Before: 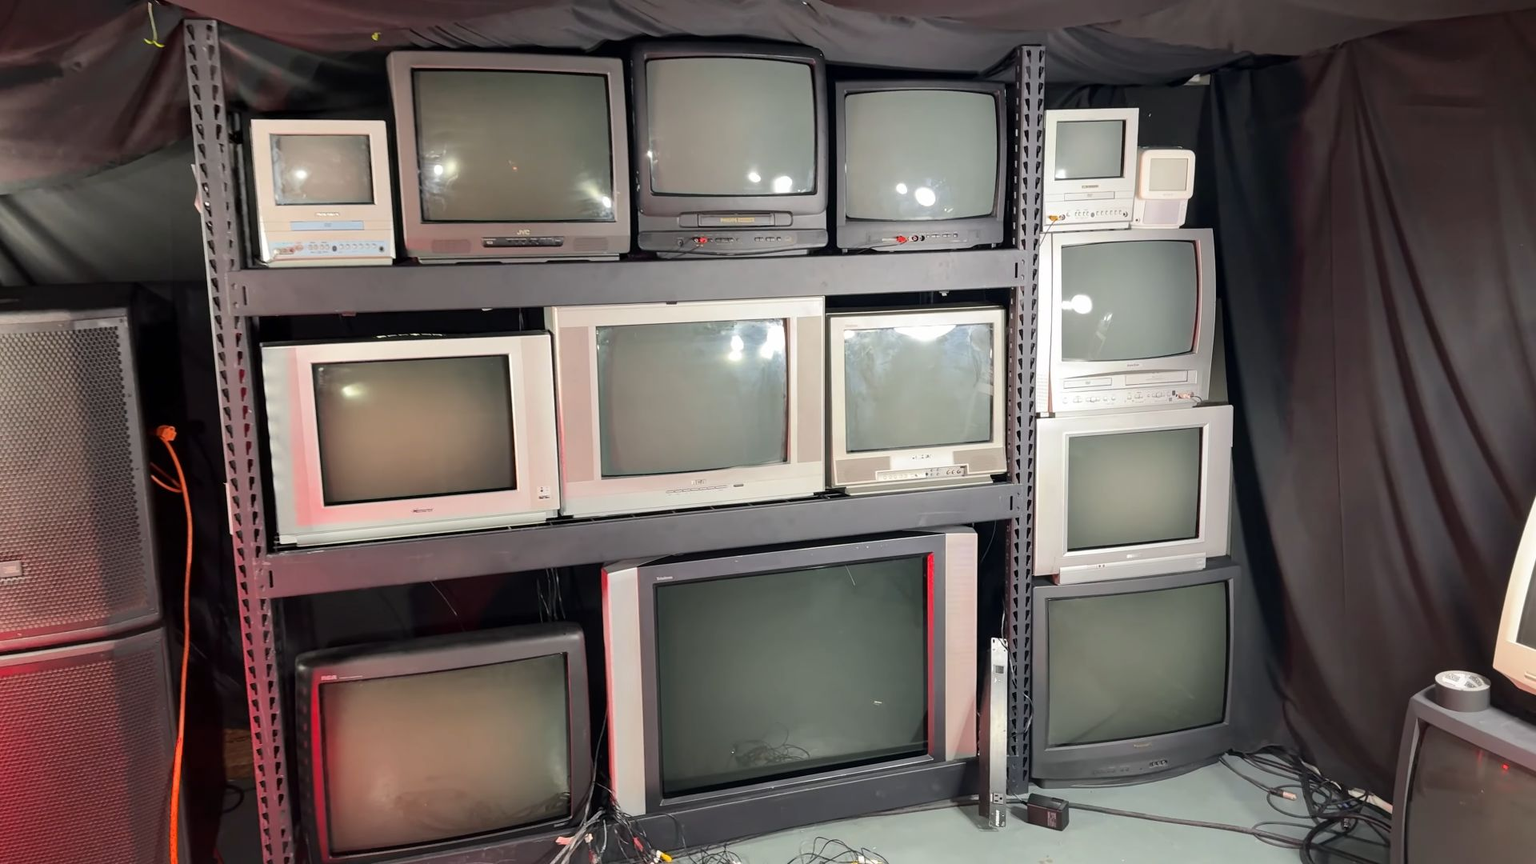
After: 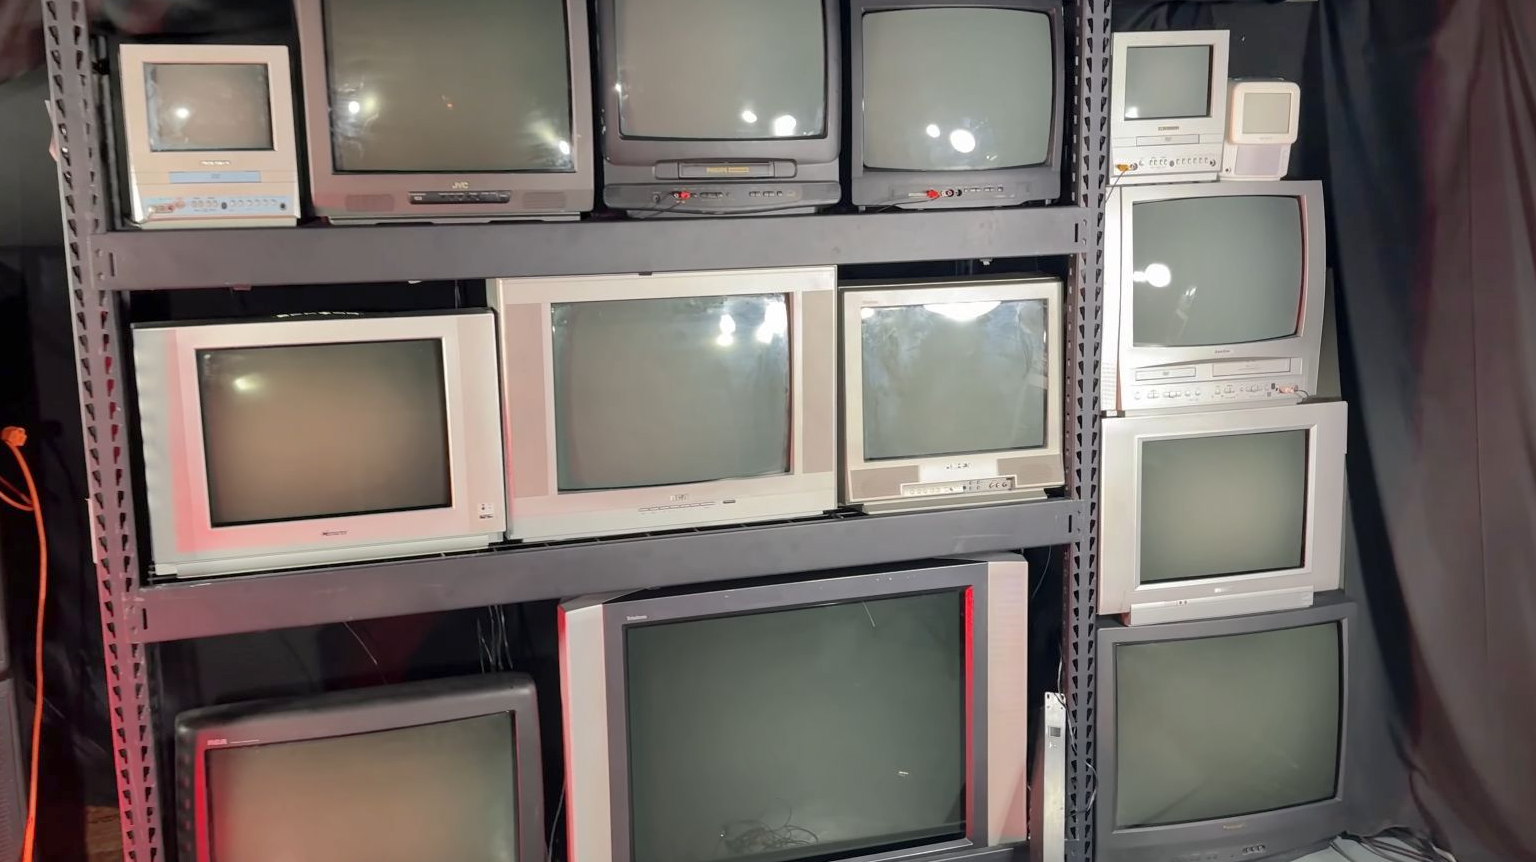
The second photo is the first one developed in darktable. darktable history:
shadows and highlights: on, module defaults
crop and rotate: left 10.155%, top 9.783%, right 9.836%, bottom 10.381%
